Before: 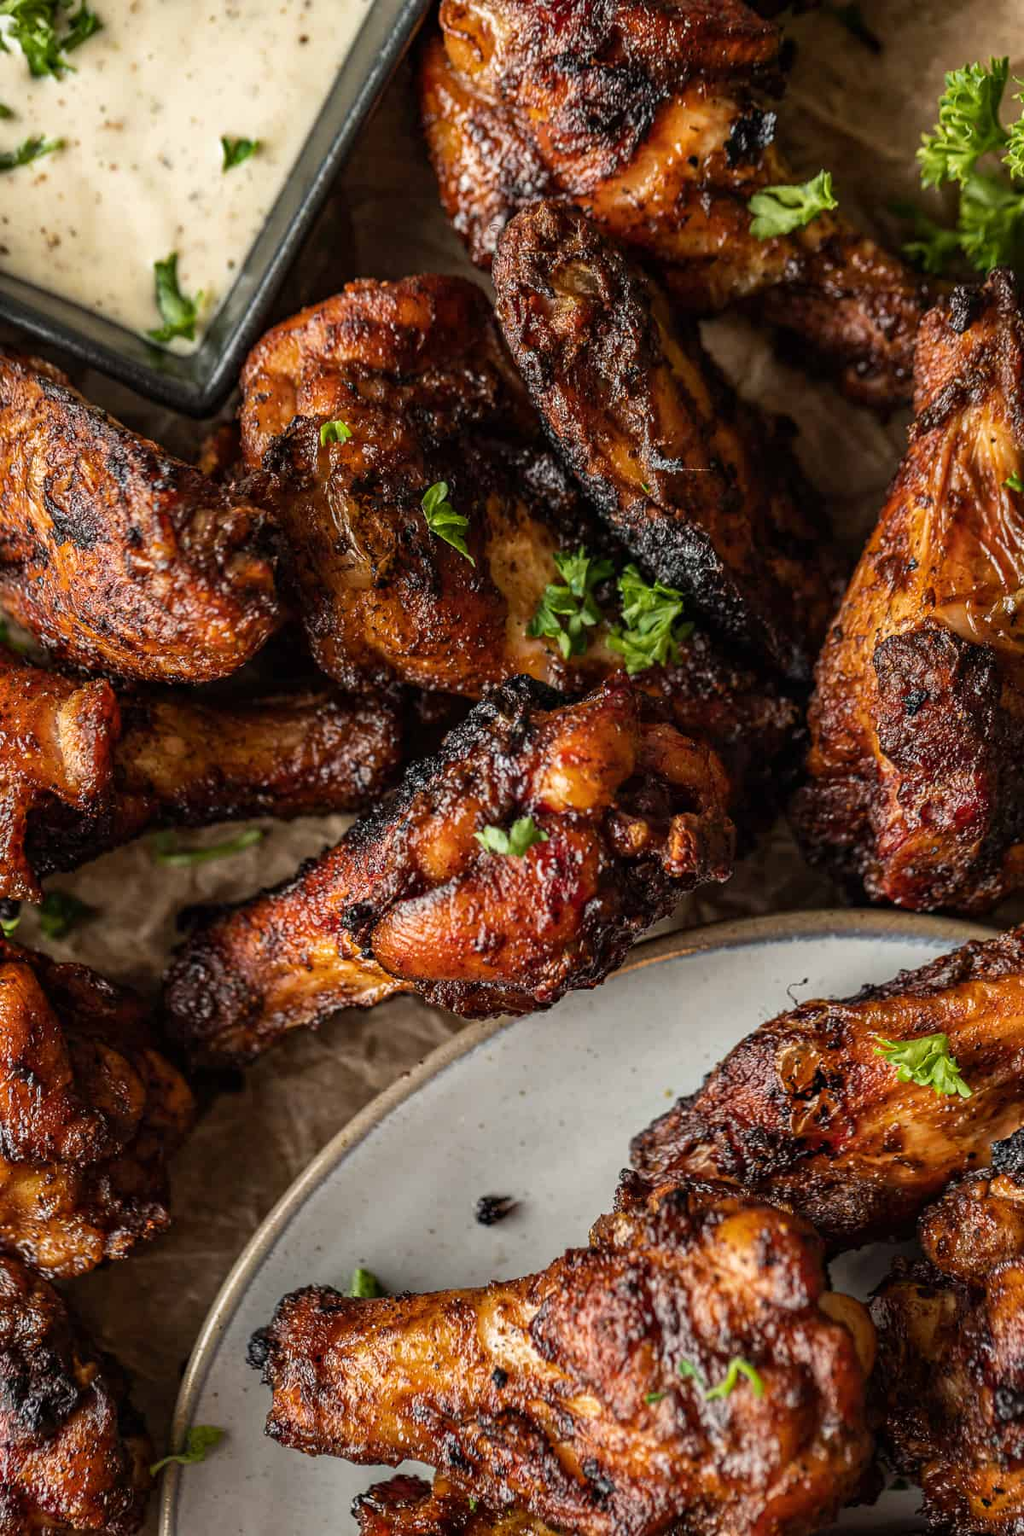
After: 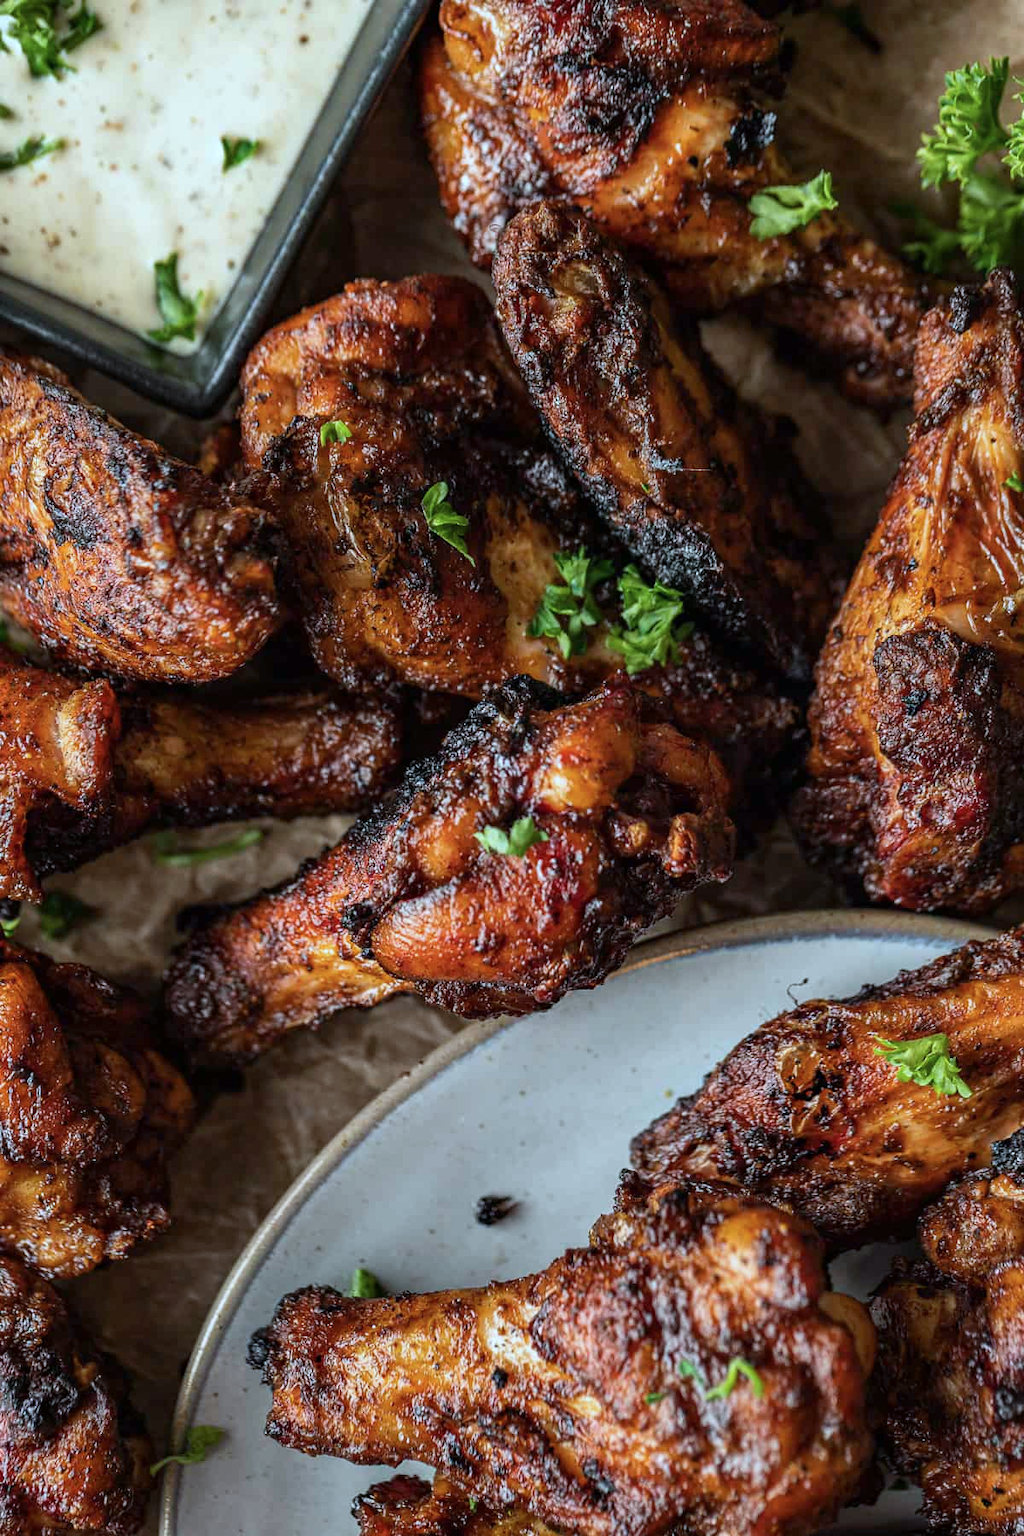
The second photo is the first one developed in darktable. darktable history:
color calibration: x 0.383, y 0.37, temperature 3924.27 K
